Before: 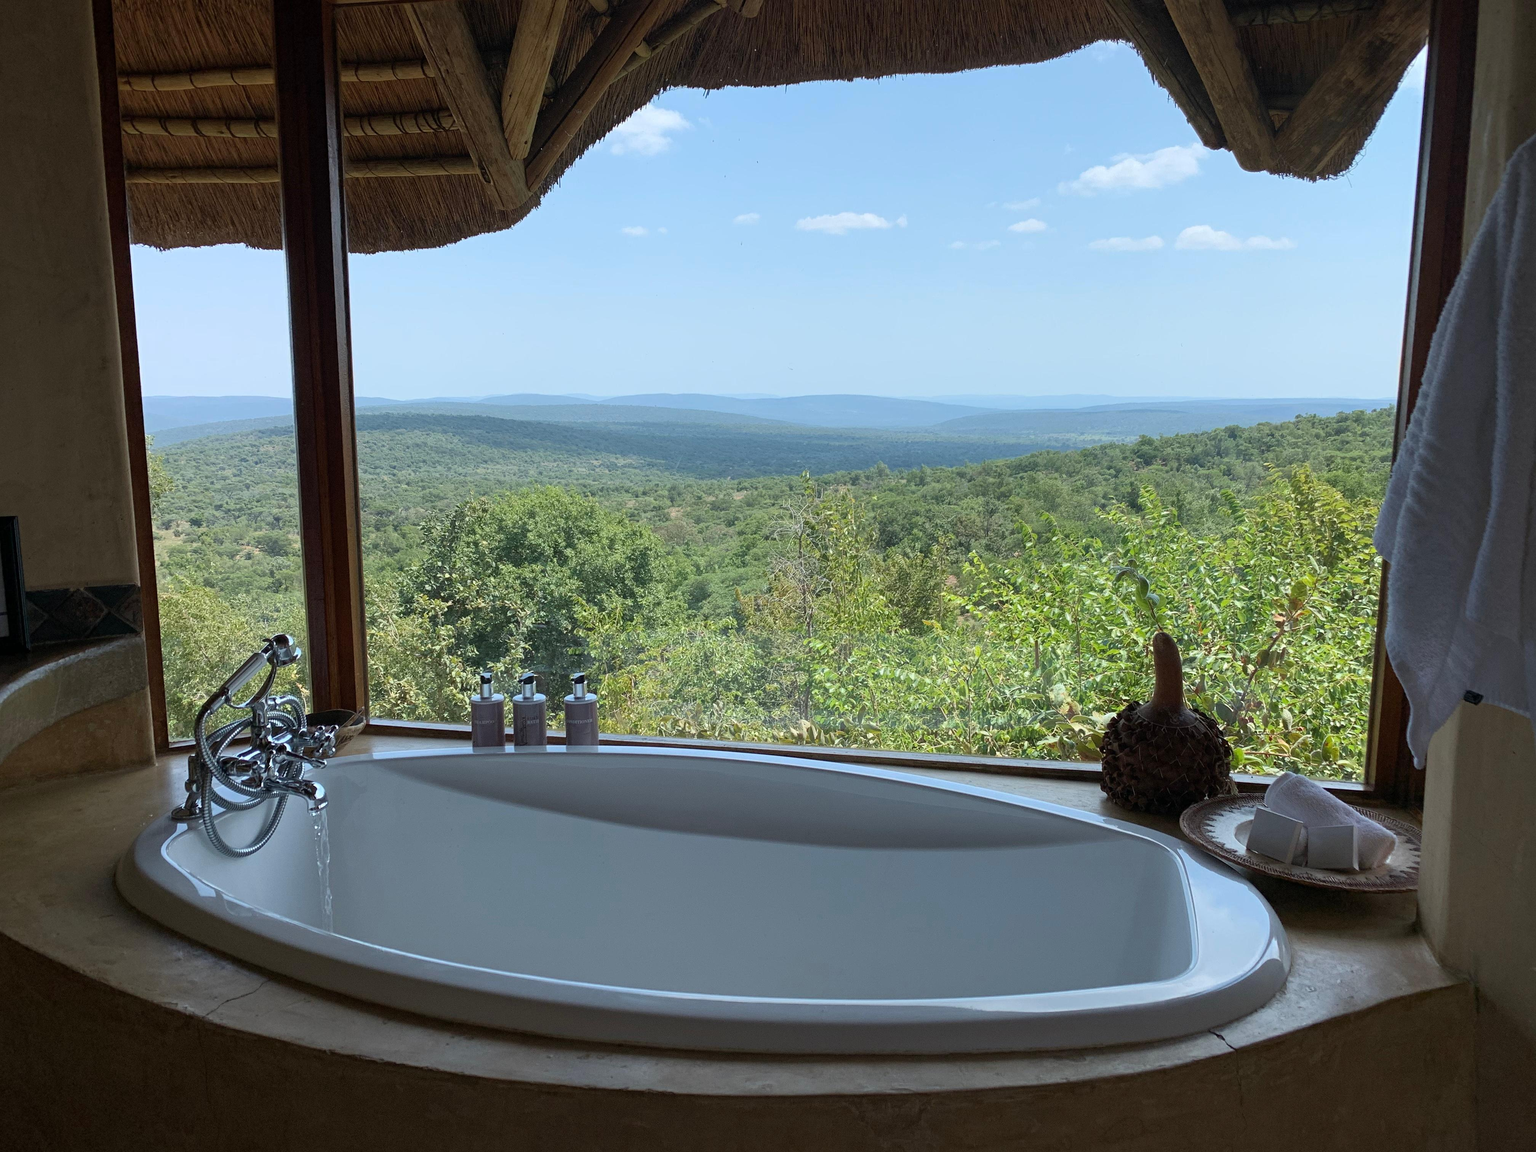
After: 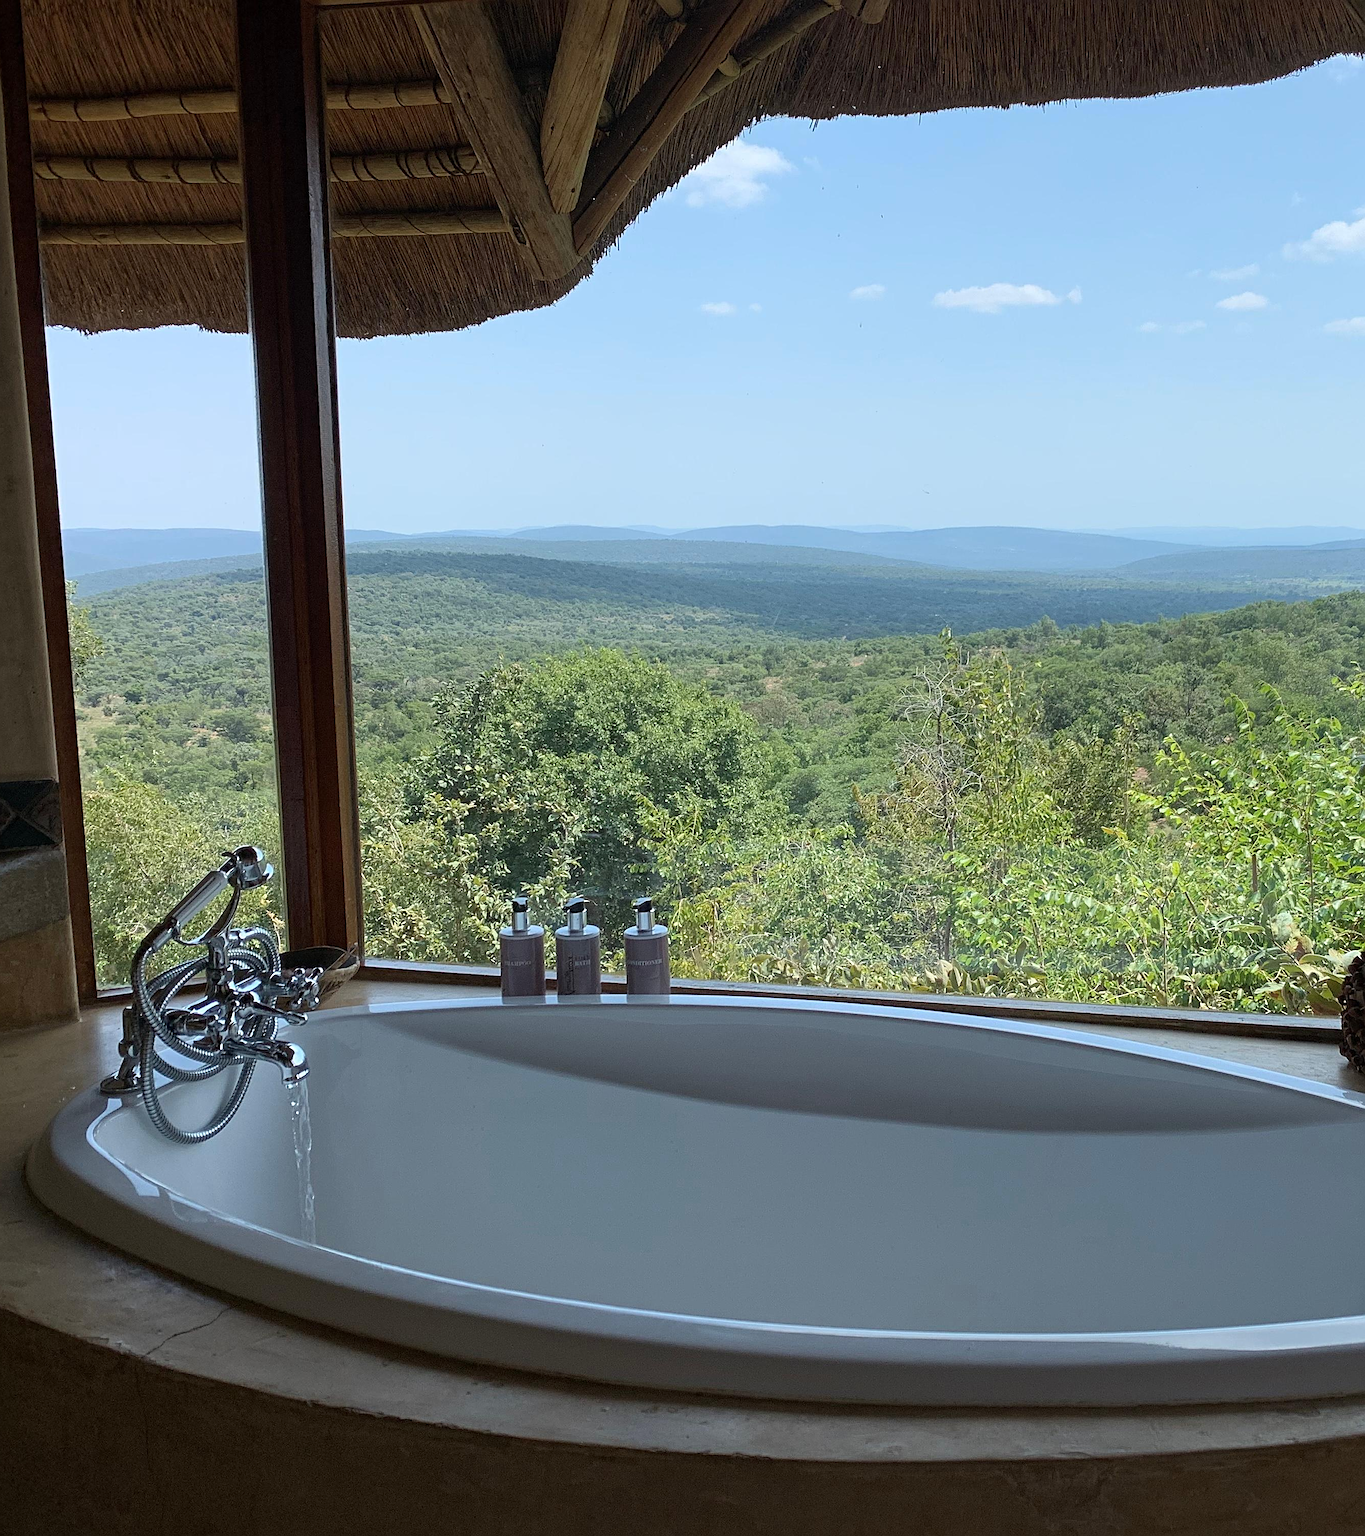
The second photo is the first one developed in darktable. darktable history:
crop and rotate: left 6.298%, right 27.051%
sharpen: amount 0.533
